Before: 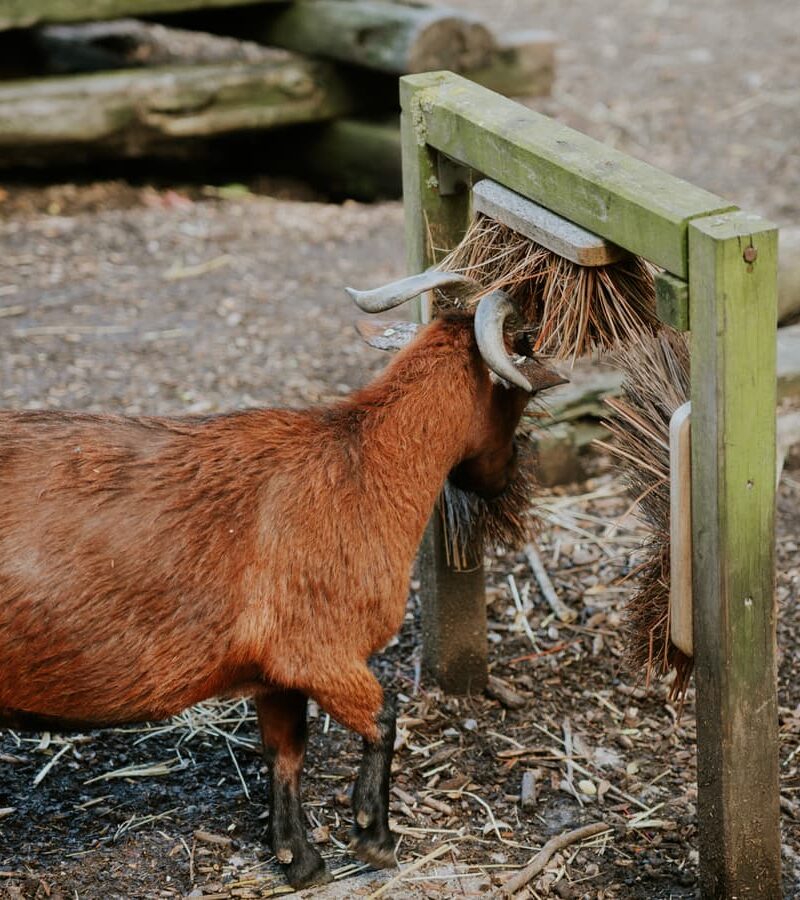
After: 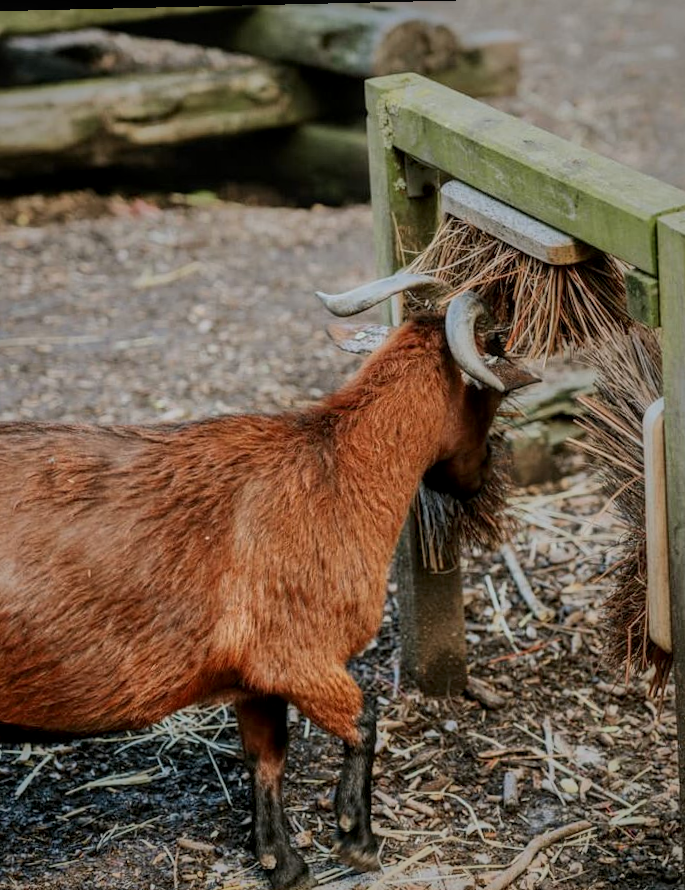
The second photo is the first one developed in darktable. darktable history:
crop and rotate: angle 1.34°, left 4.539%, top 0.671%, right 11.885%, bottom 2.398%
local contrast: highlights 2%, shadows 4%, detail 133%
shadows and highlights: shadows -19.83, highlights -73.53
tone equalizer: on, module defaults
